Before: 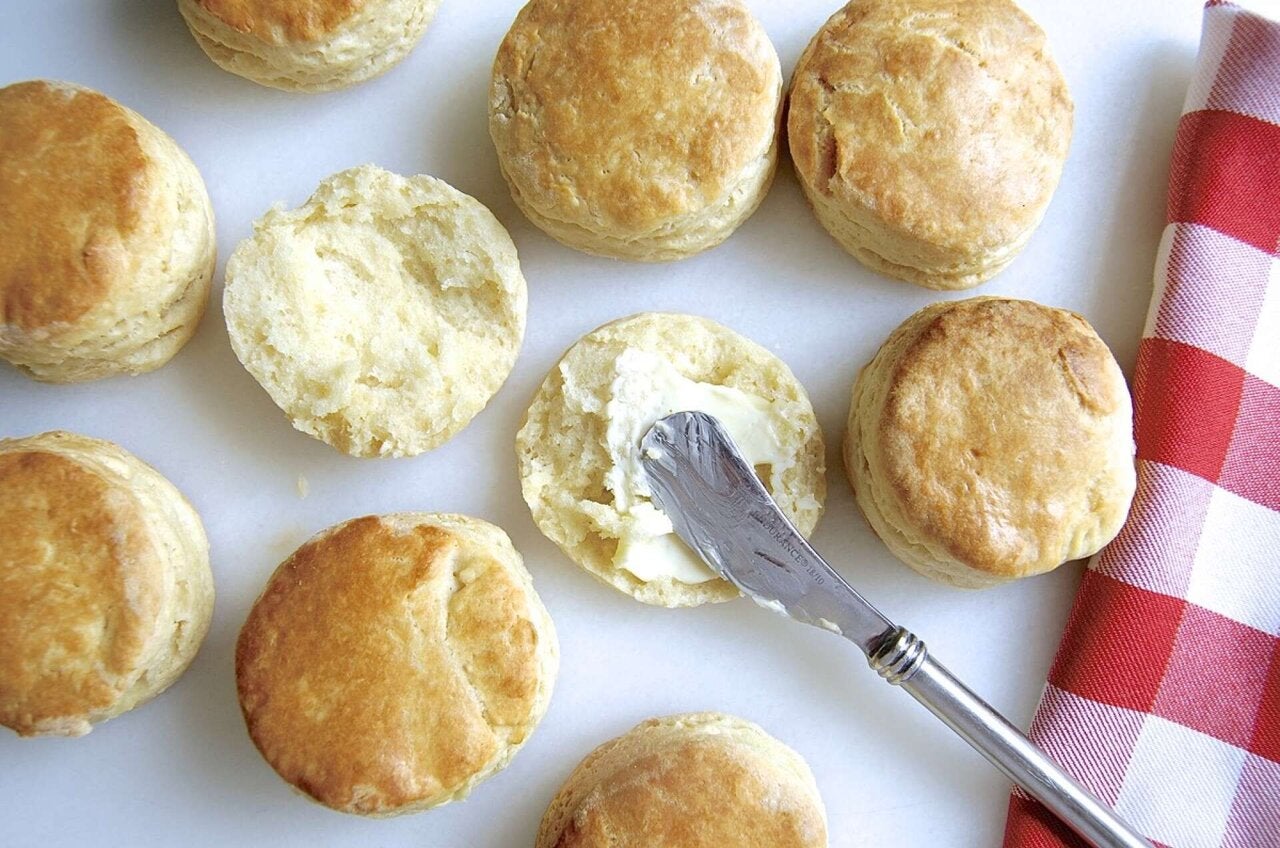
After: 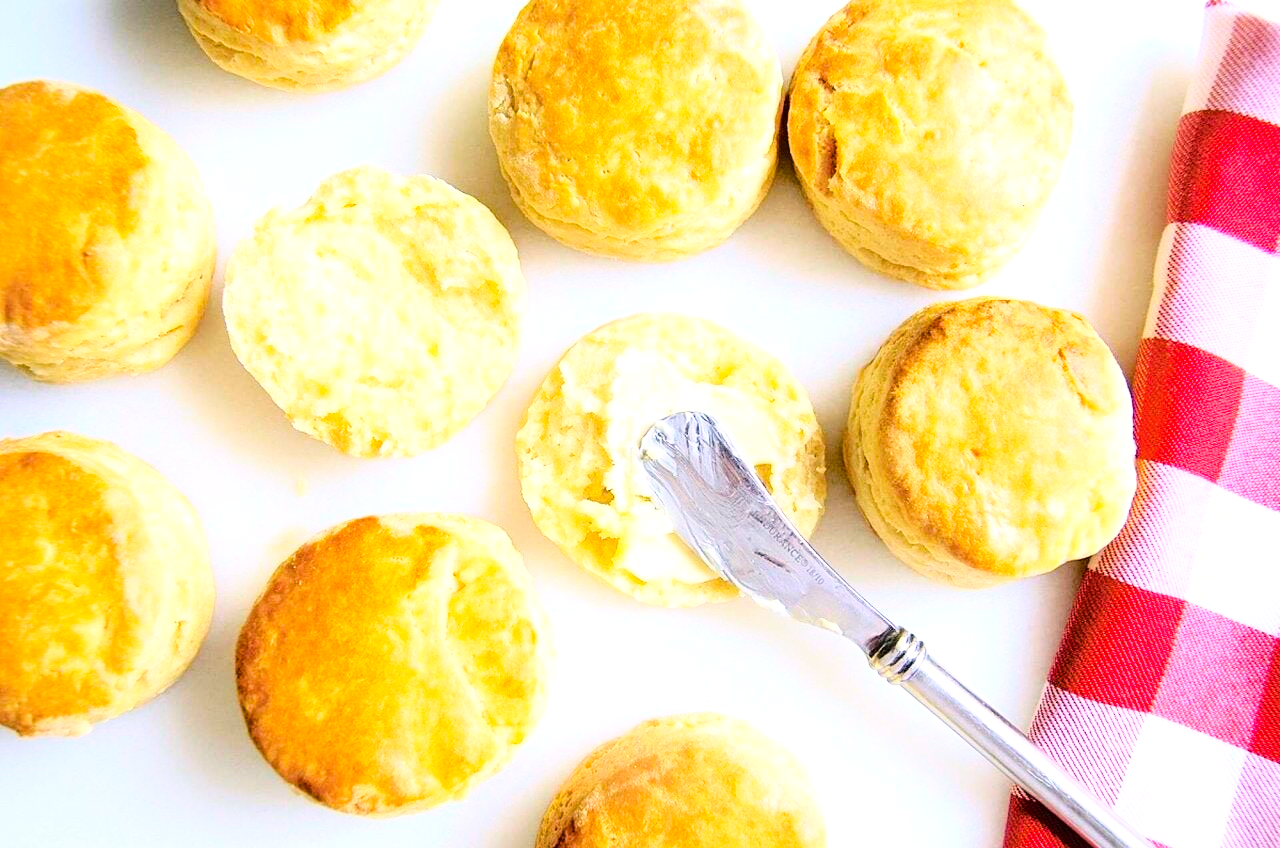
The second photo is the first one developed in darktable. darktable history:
base curve: curves: ch0 [(0, 0) (0.028, 0.03) (0.121, 0.232) (0.46, 0.748) (0.859, 0.968) (1, 1)]
color balance rgb: highlights gain › chroma 1.746%, highlights gain › hue 57.37°, perceptual saturation grading › global saturation 25.579%, perceptual brilliance grading › global brilliance 2.189%, perceptual brilliance grading › highlights -3.803%, global vibrance 20%
tone equalizer: -8 EV -0.777 EV, -7 EV -0.738 EV, -6 EV -0.603 EV, -5 EV -0.421 EV, -3 EV 0.403 EV, -2 EV 0.6 EV, -1 EV 0.683 EV, +0 EV 0.727 EV
color correction: highlights b* -0.04
